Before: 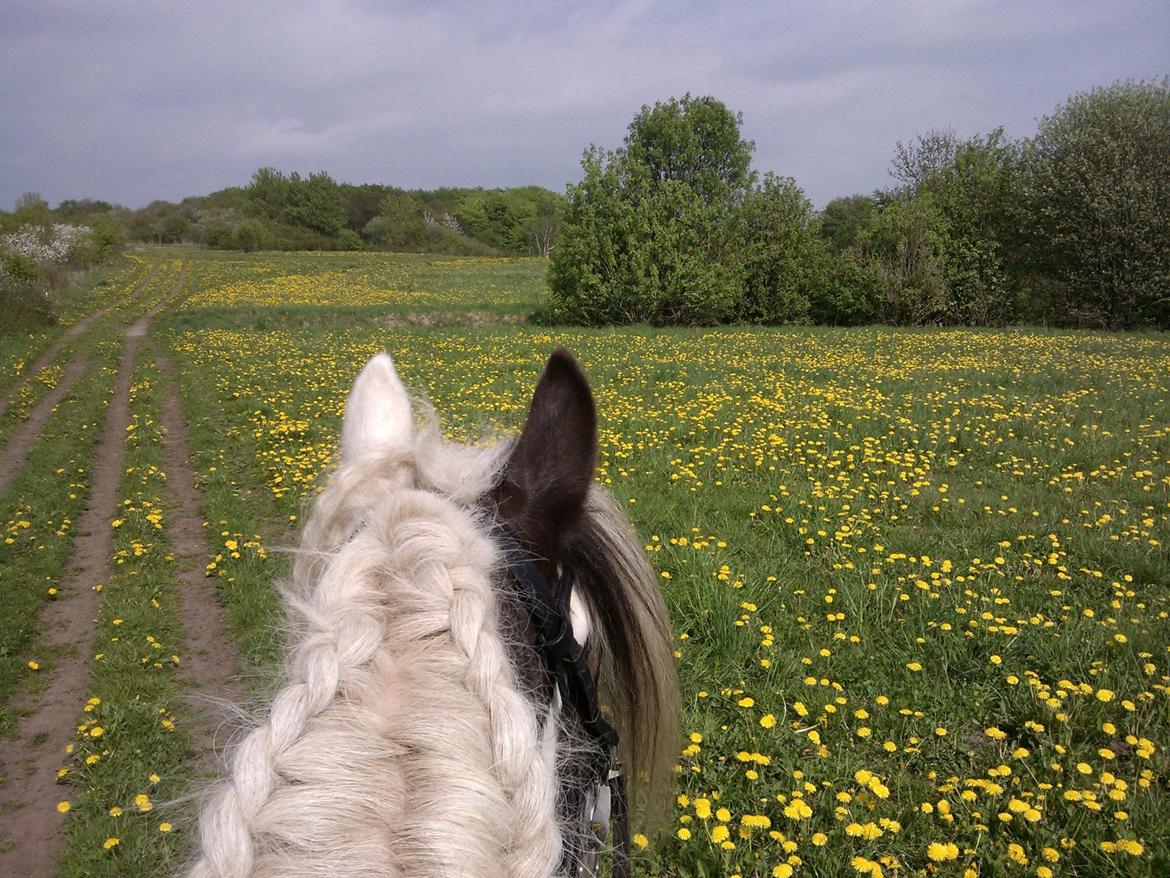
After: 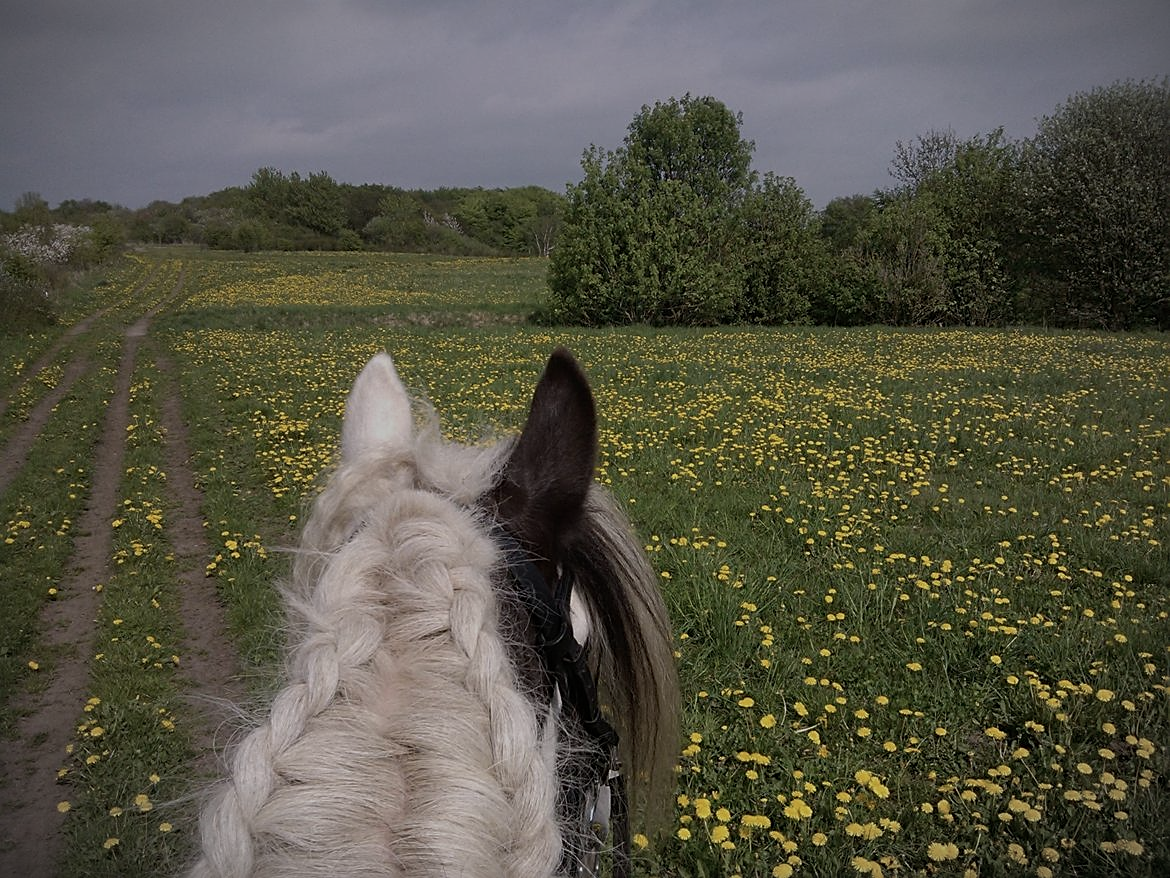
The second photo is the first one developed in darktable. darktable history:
exposure: exposure -0.915 EV, compensate highlight preservation false
sharpen: on, module defaults
vignetting: fall-off start 99.32%, width/height ratio 1.305
contrast brightness saturation: saturation -0.169
